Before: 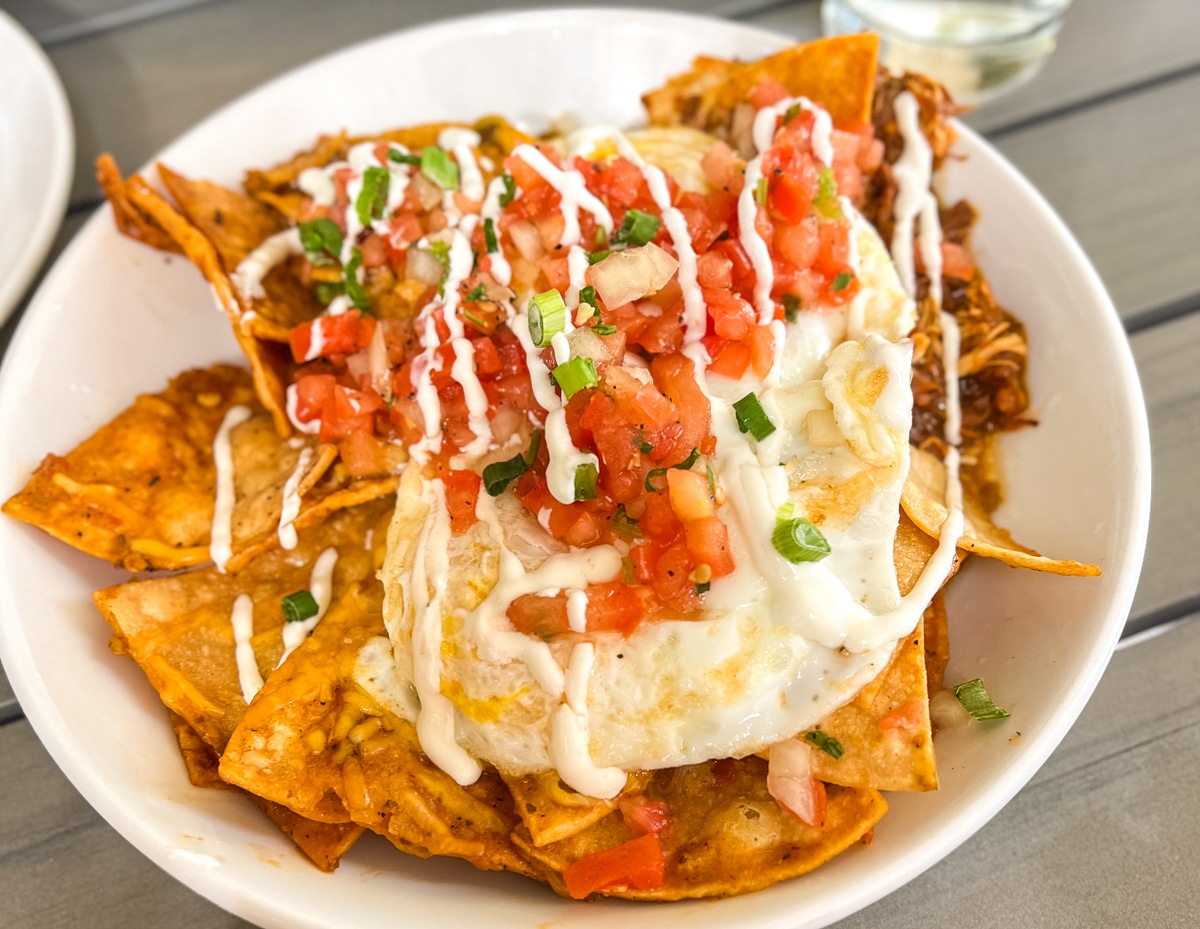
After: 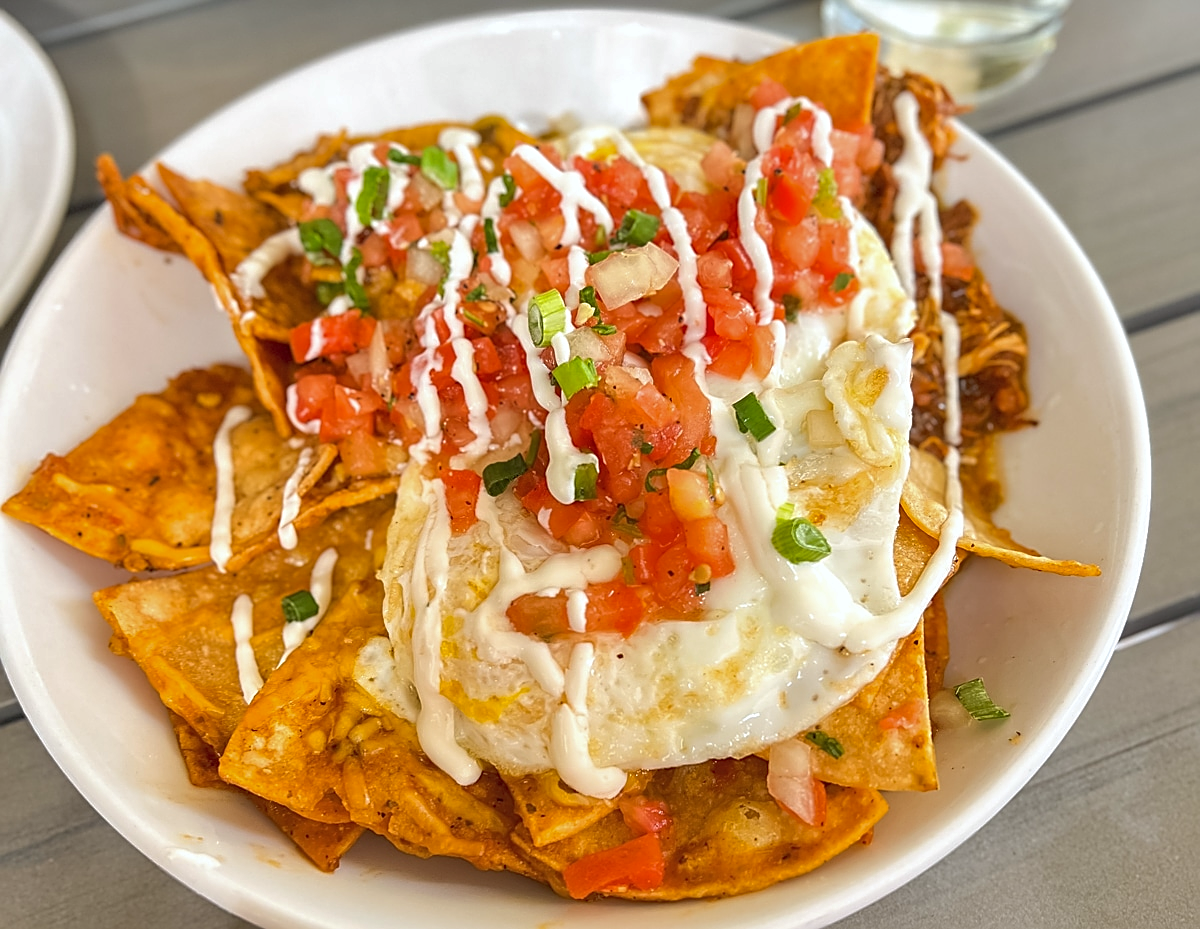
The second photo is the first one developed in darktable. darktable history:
shadows and highlights: on, module defaults
white balance: red 0.982, blue 1.018
sharpen: amount 0.575
